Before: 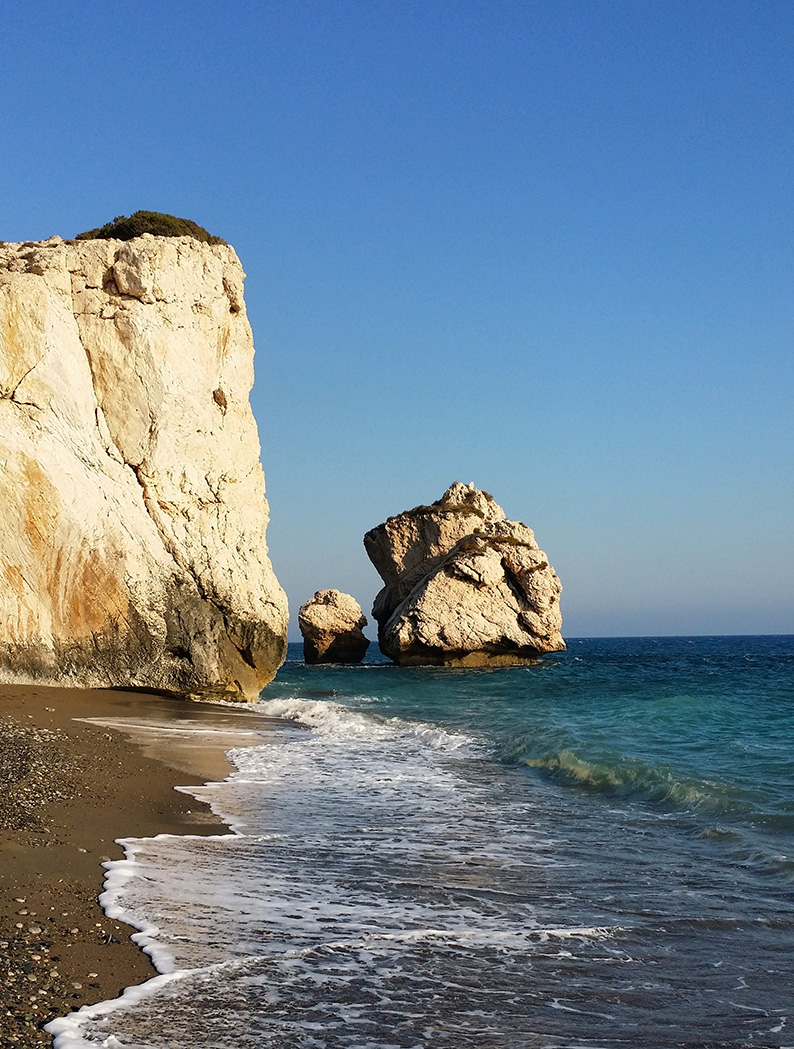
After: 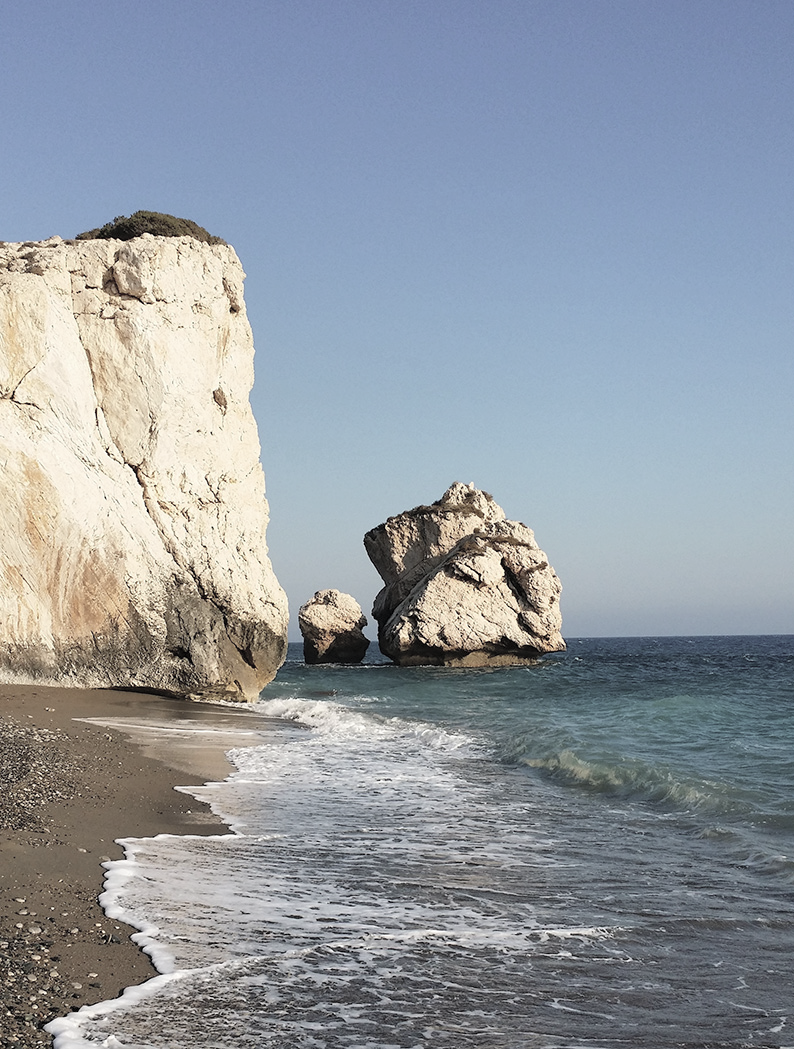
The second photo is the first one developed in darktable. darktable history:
contrast brightness saturation: brightness 0.18, saturation -0.493
